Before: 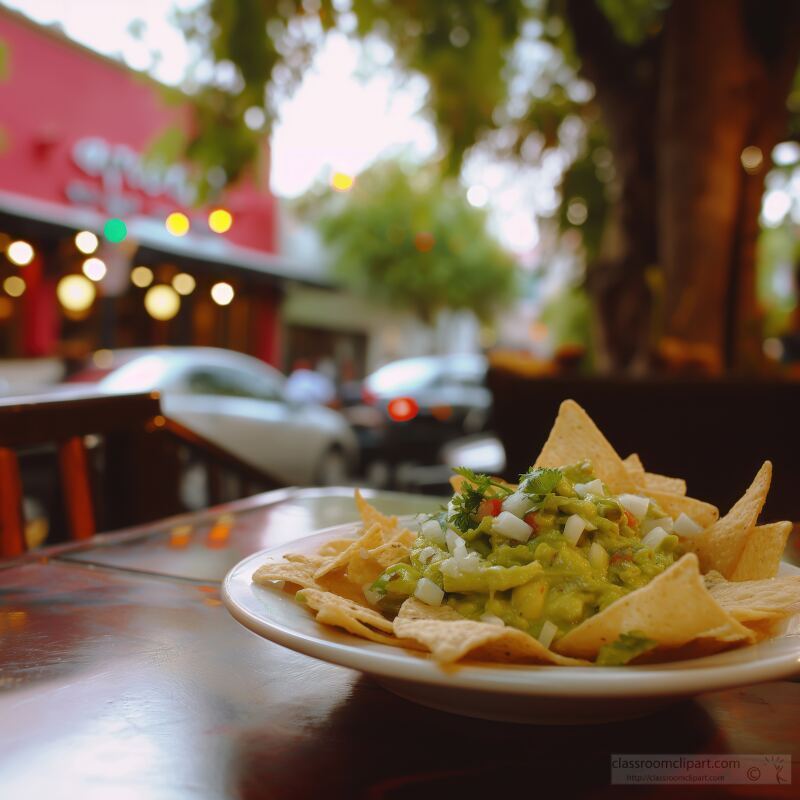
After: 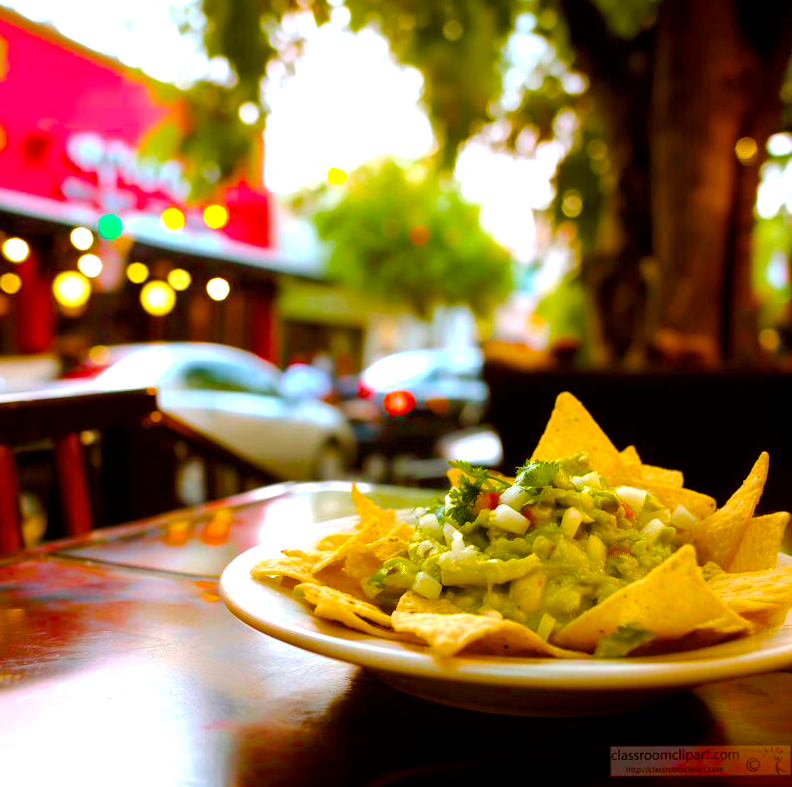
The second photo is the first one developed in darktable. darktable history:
rotate and perspective: rotation -0.45°, automatic cropping original format, crop left 0.008, crop right 0.992, crop top 0.012, crop bottom 0.988
exposure: black level correction 0.007, exposure 0.159 EV, compensate highlight preservation false
color balance rgb: linear chroma grading › global chroma 25%, perceptual saturation grading › global saturation 40%, perceptual saturation grading › highlights -50%, perceptual saturation grading › shadows 30%, perceptual brilliance grading › global brilliance 25%, global vibrance 60%
